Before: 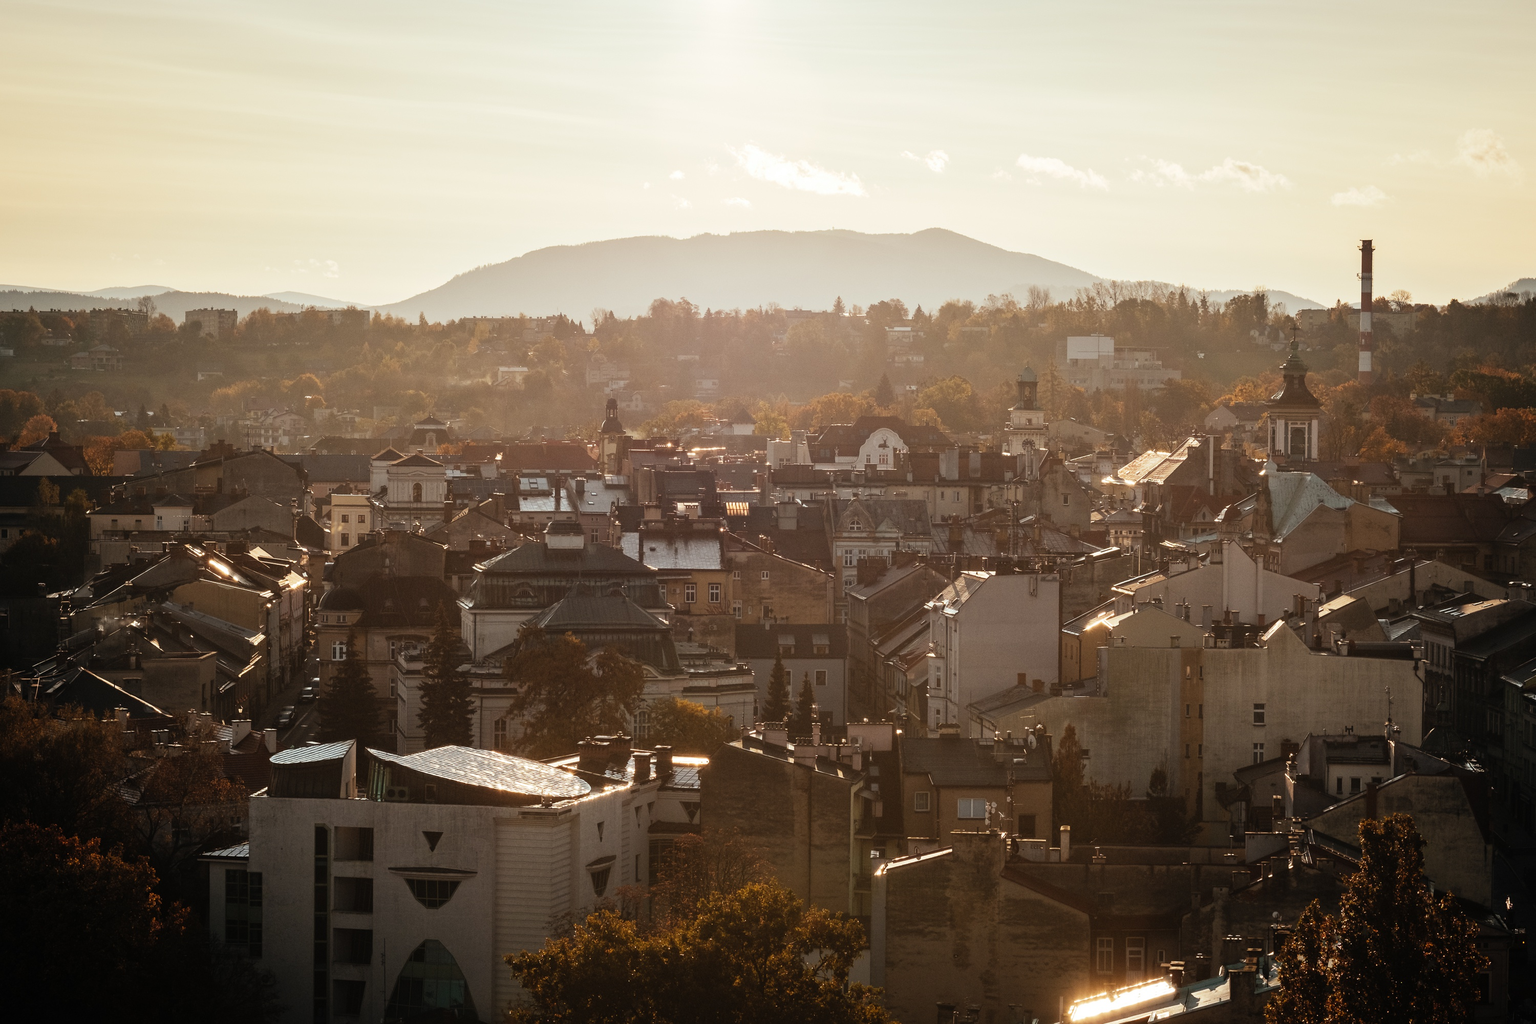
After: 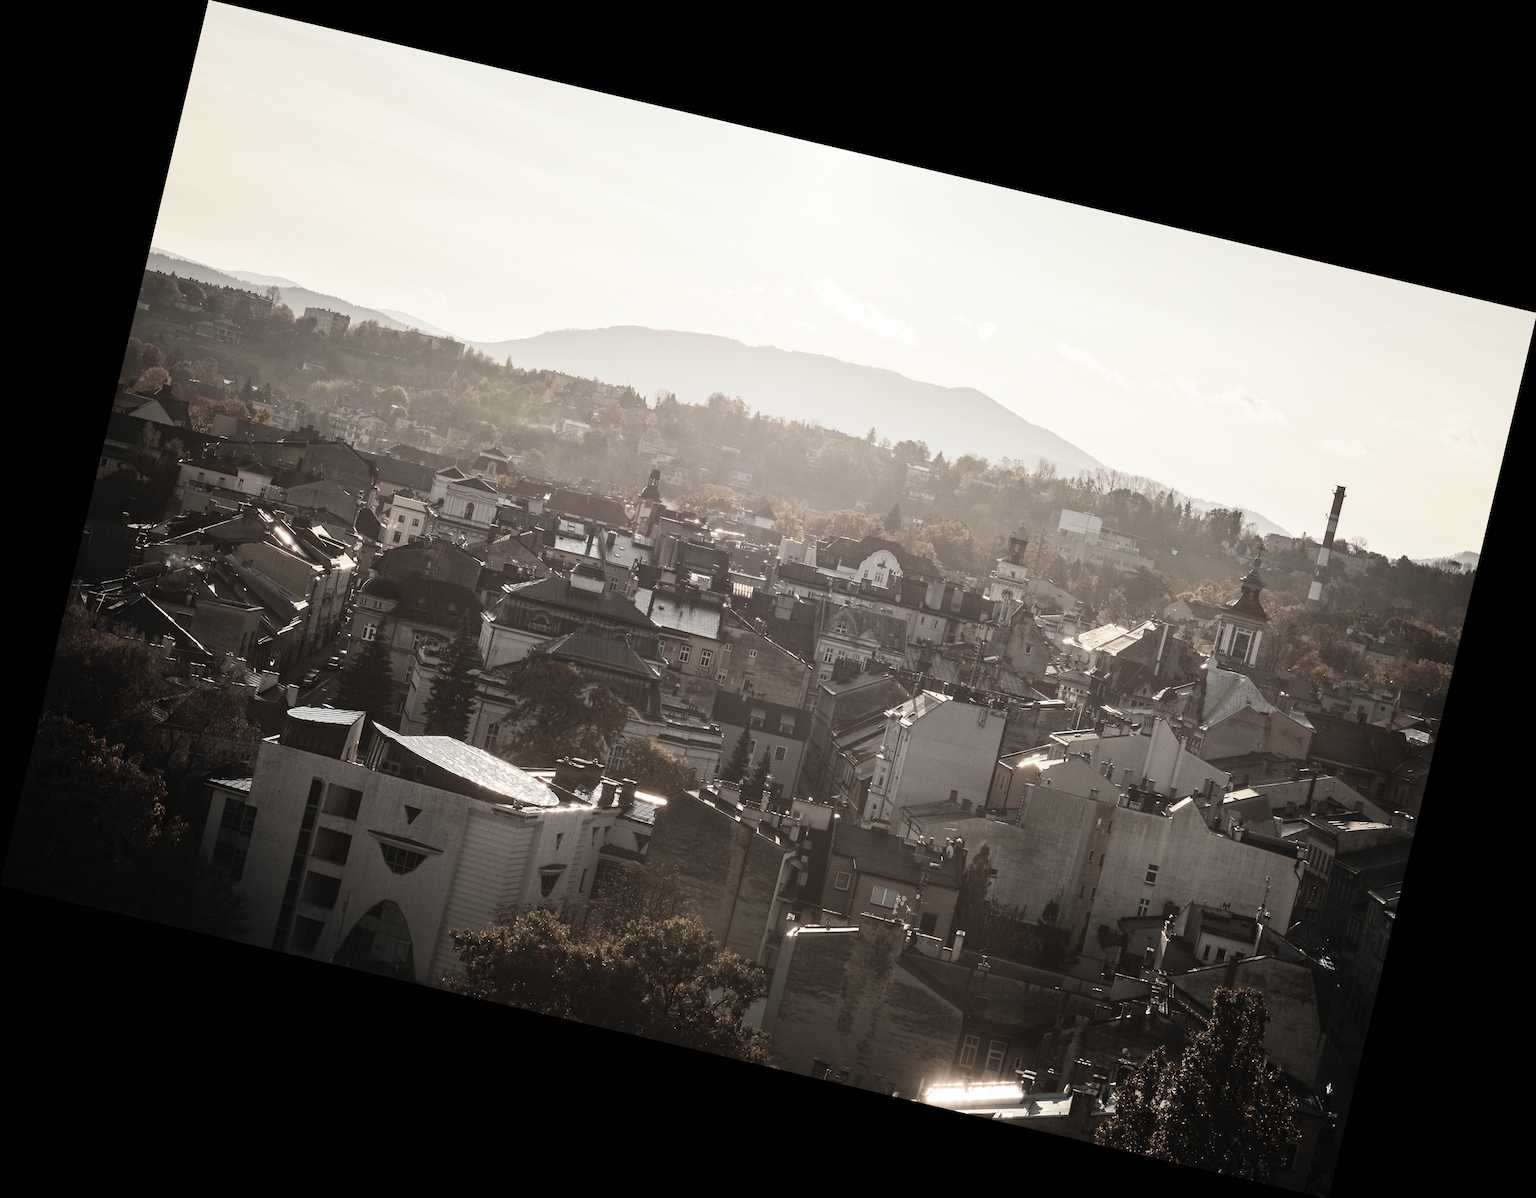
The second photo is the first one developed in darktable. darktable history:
color correction: saturation 0.3
base curve: preserve colors none
contrast brightness saturation: contrast 0.2, brightness 0.16, saturation 0.22
rotate and perspective: rotation 13.27°, automatic cropping off
